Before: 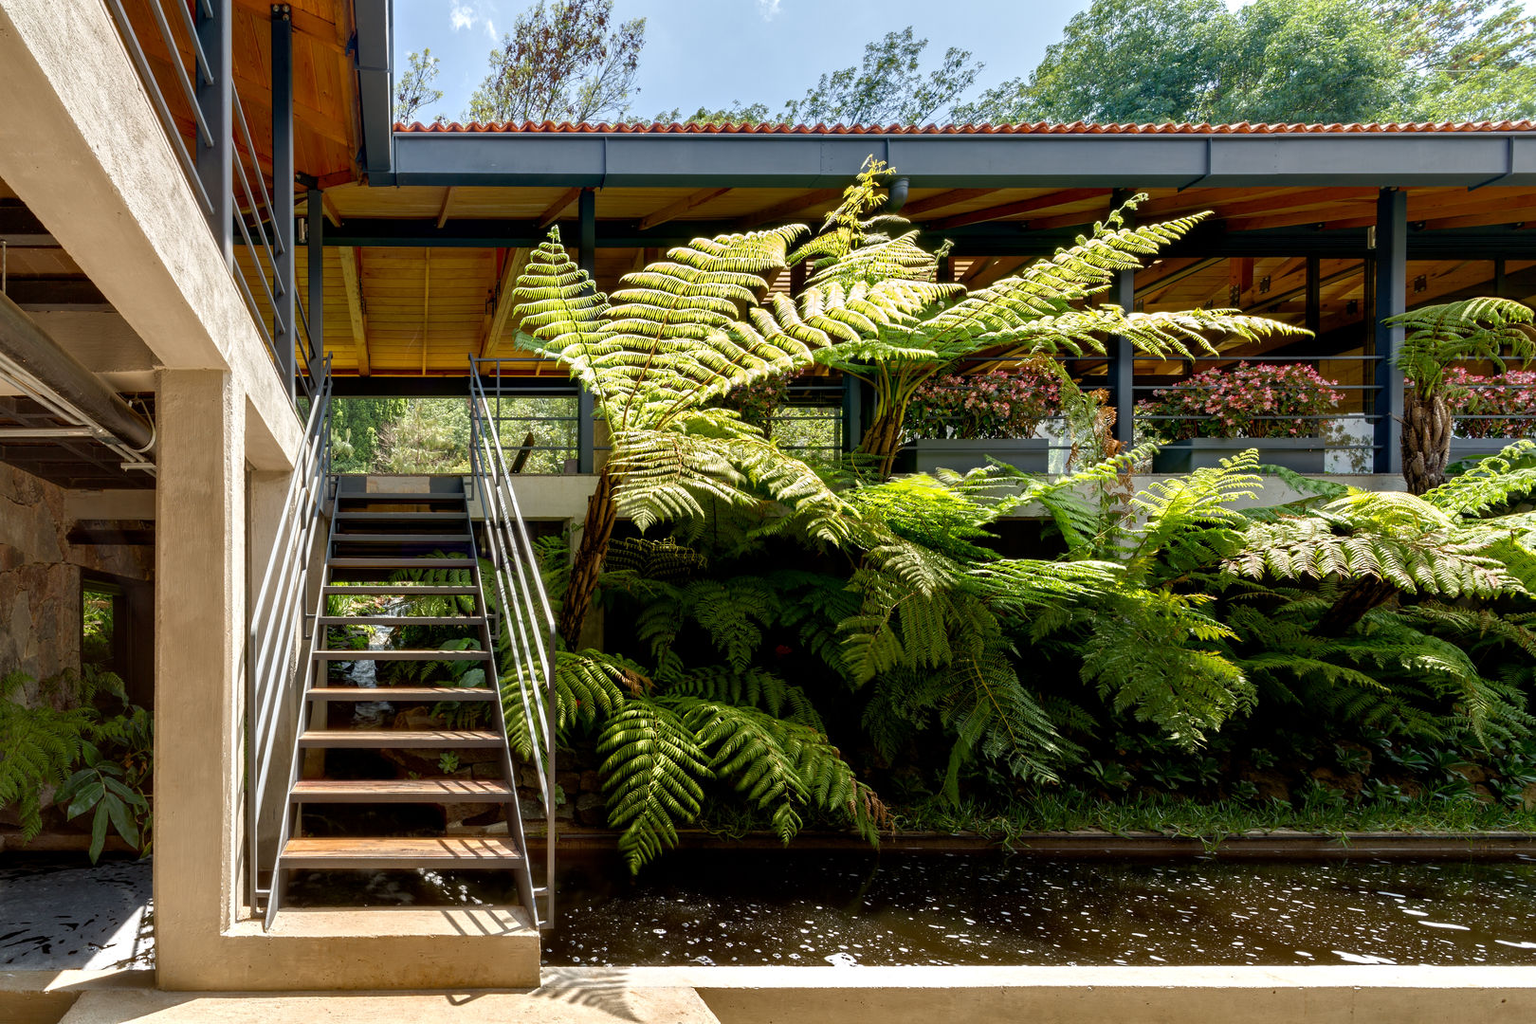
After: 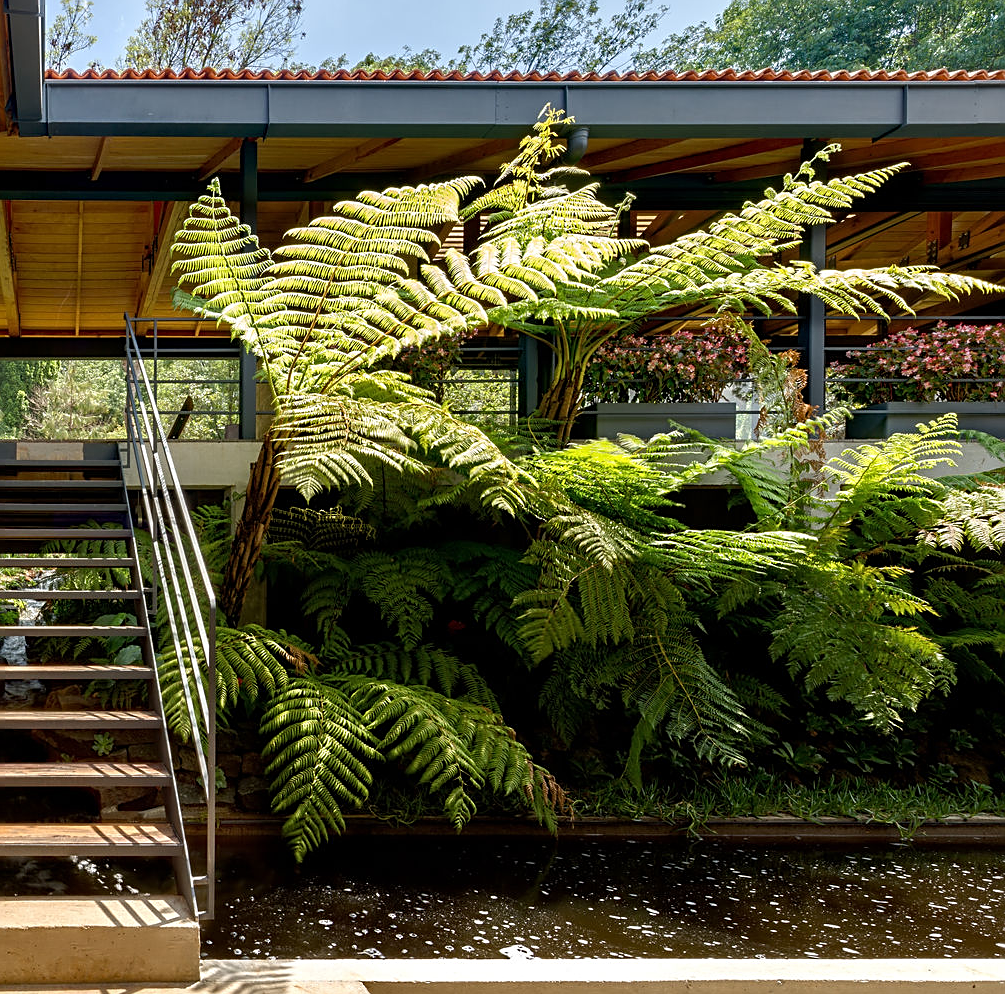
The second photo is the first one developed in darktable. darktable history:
crop and rotate: left 22.888%, top 5.629%, right 15.025%, bottom 2.25%
sharpen: on, module defaults
